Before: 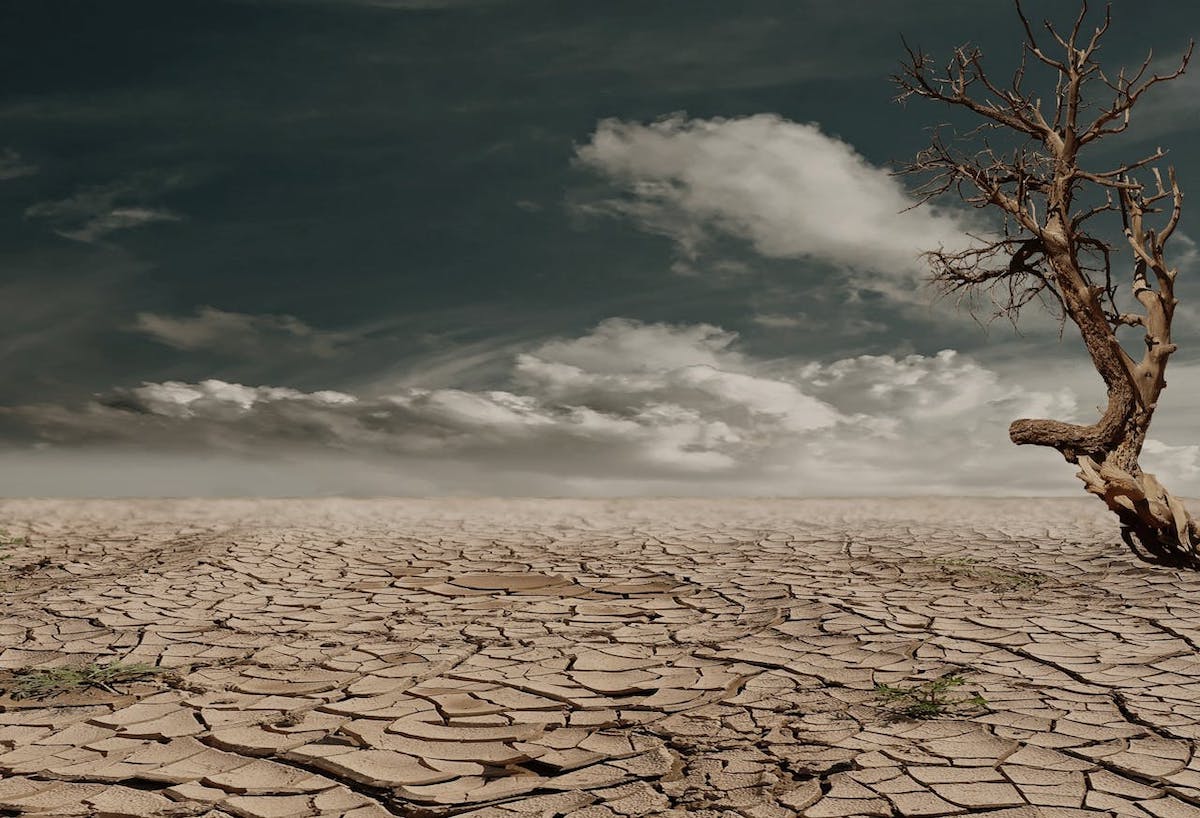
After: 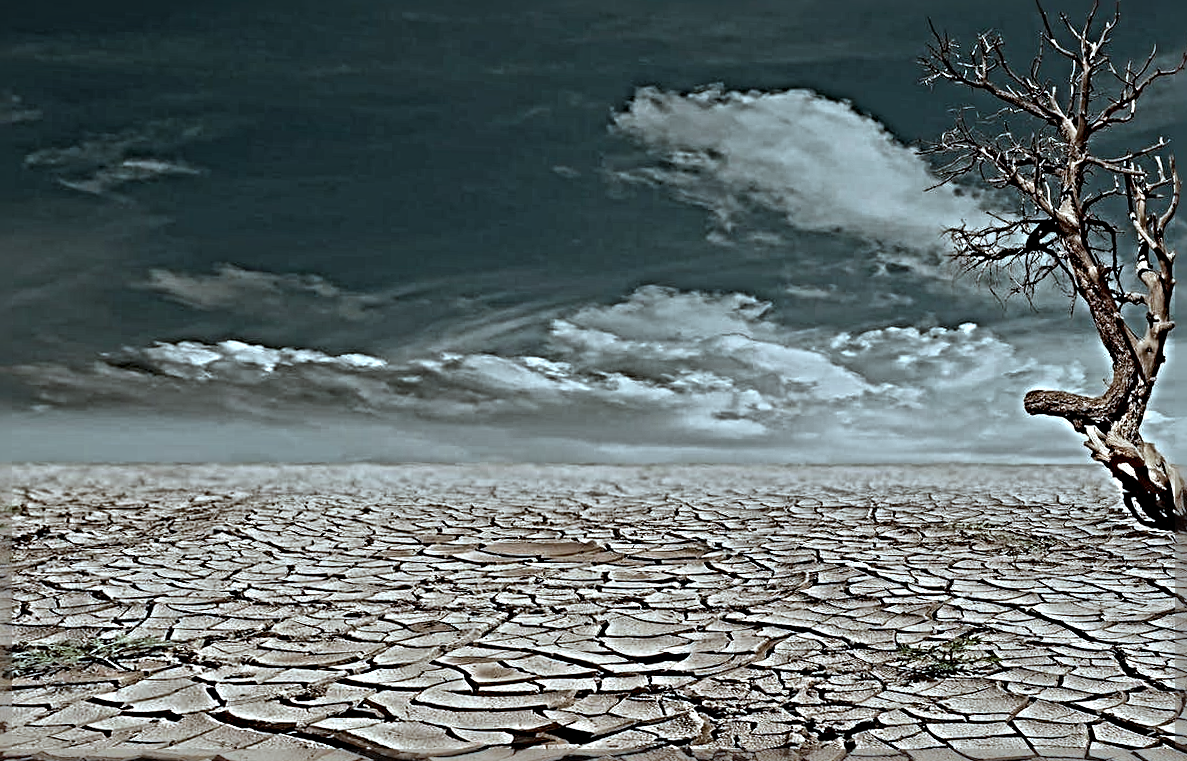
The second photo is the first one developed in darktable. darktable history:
sharpen: radius 6.3, amount 1.8, threshold 0
rotate and perspective: rotation 0.679°, lens shift (horizontal) 0.136, crop left 0.009, crop right 0.991, crop top 0.078, crop bottom 0.95
color correction: highlights a* -10.69, highlights b* -19.19
